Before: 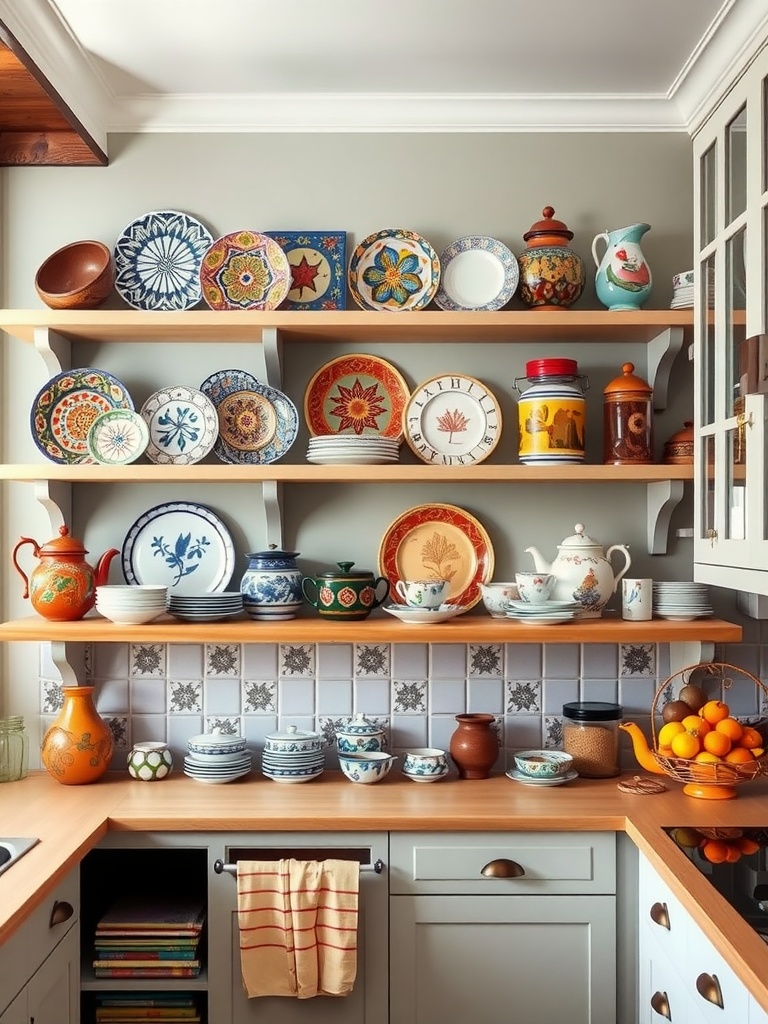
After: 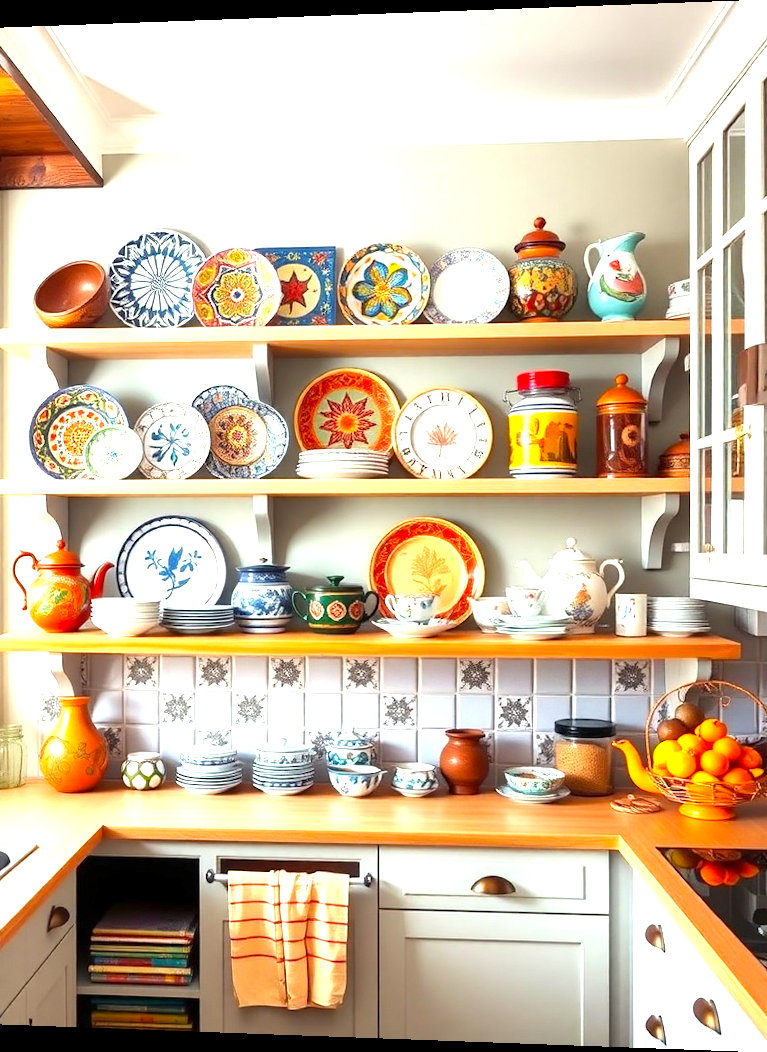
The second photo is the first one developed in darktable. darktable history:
rotate and perspective: lens shift (horizontal) -0.055, automatic cropping off
color balance: output saturation 120%
exposure: exposure 1.2 EV, compensate highlight preservation false
